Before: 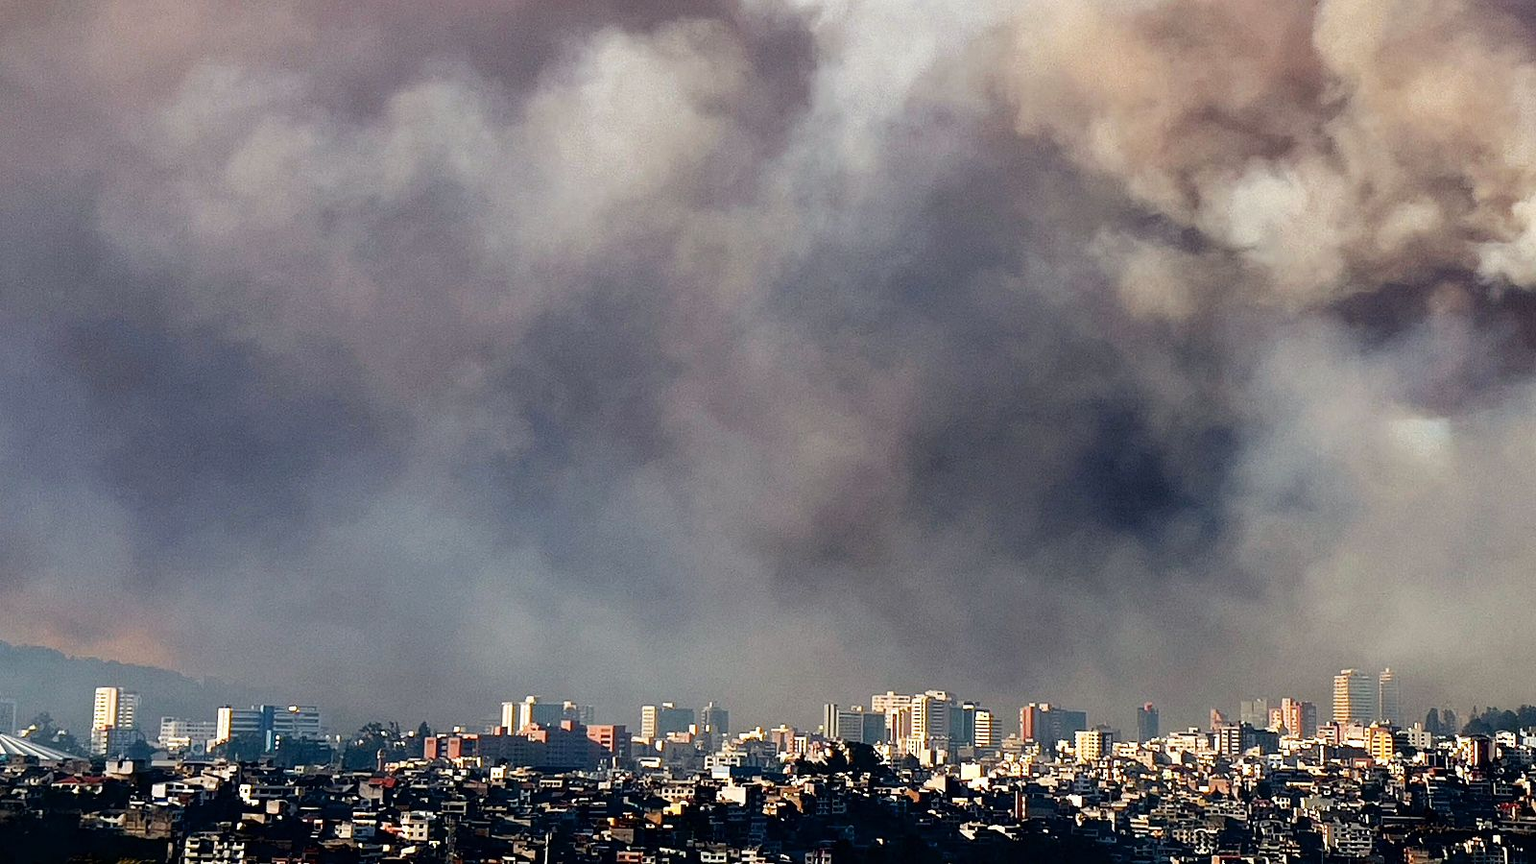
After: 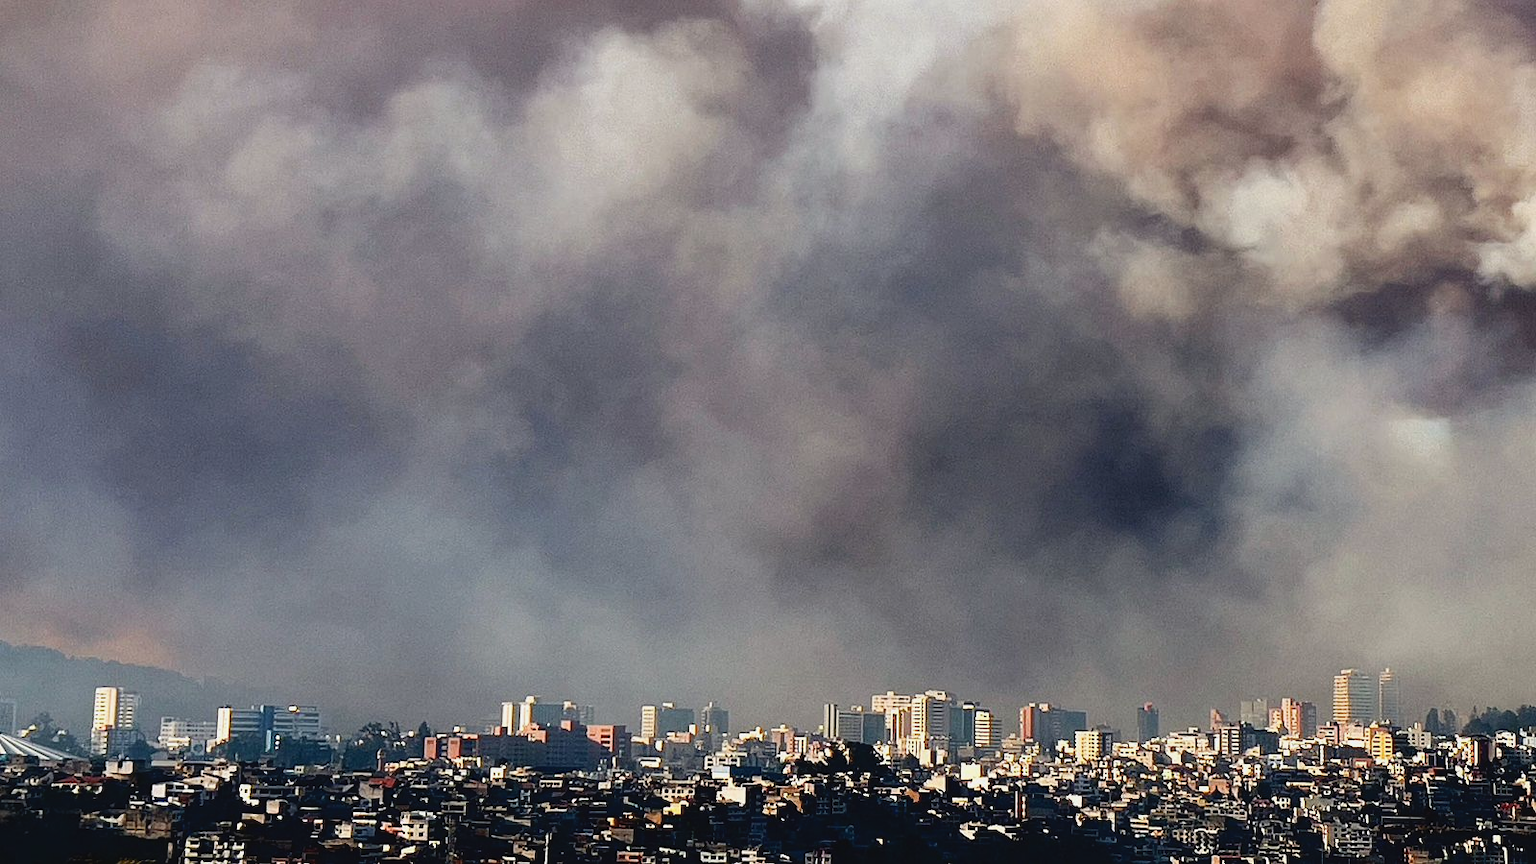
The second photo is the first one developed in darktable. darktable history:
contrast brightness saturation: contrast -0.094, saturation -0.085
tone curve: curves: ch0 [(0, 0) (0.08, 0.06) (0.17, 0.14) (0.5, 0.5) (0.83, 0.86) (0.92, 0.94) (1, 1)], color space Lab, independent channels, preserve colors none
contrast equalizer: octaves 7, y [[0.439, 0.44, 0.442, 0.457, 0.493, 0.498], [0.5 ×6], [0.5 ×6], [0 ×6], [0 ×6]], mix 0.142
